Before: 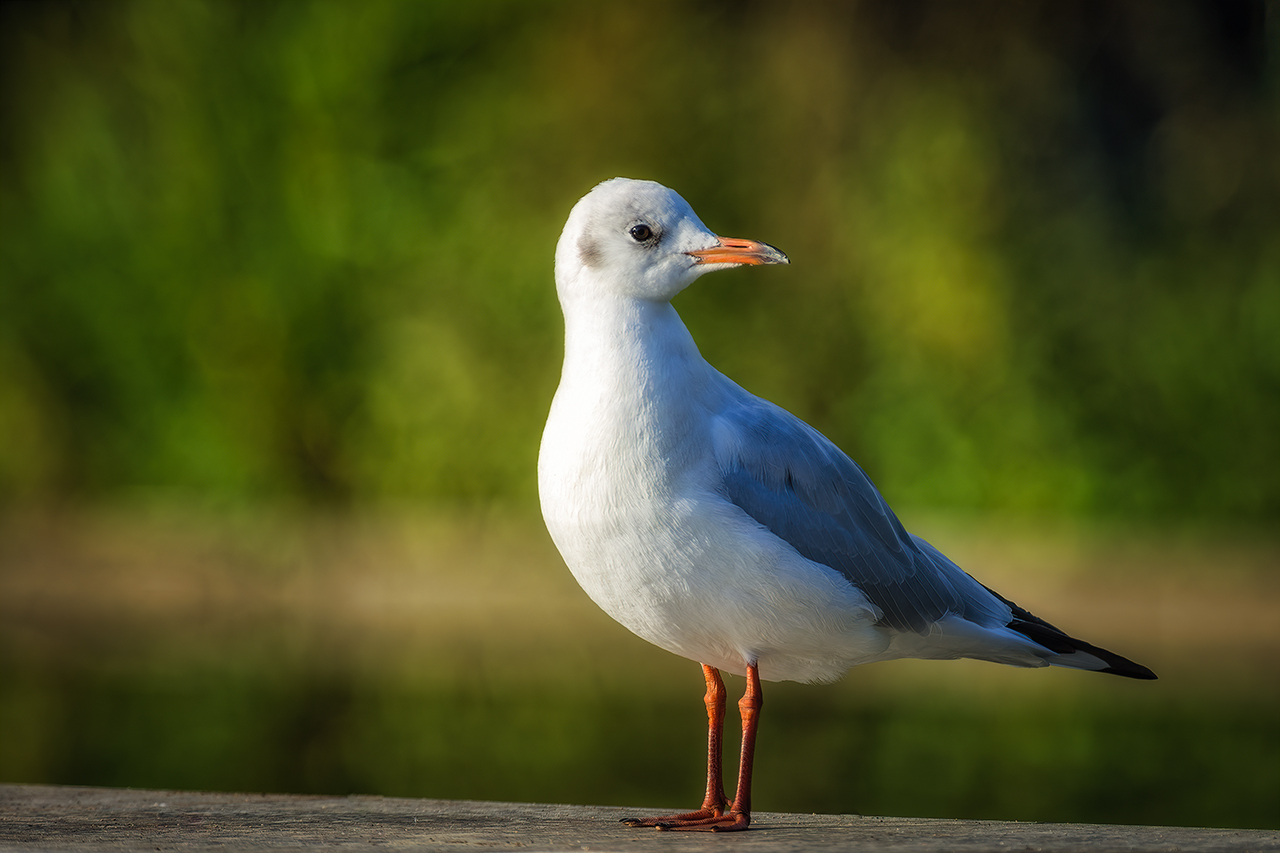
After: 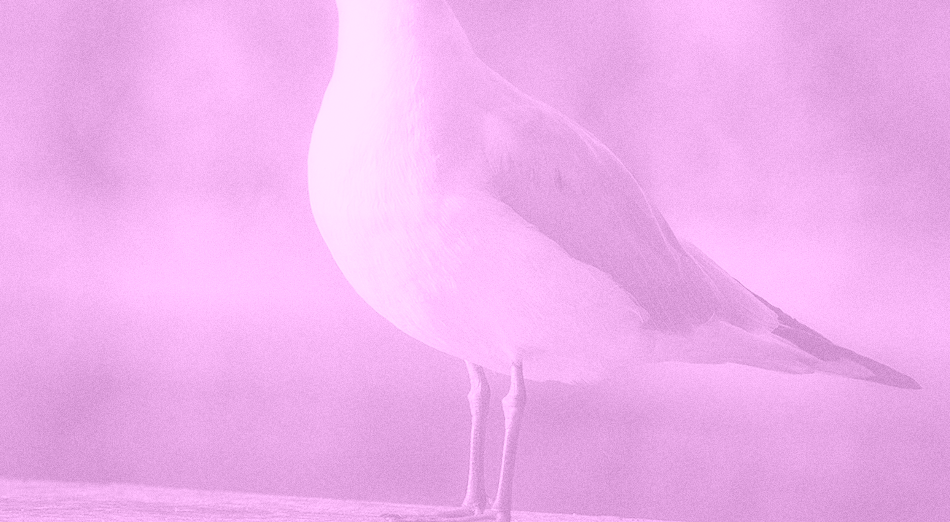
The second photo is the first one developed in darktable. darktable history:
crop and rotate: left 17.299%, top 35.115%, right 7.015%, bottom 1.024%
colorize: hue 331.2°, saturation 75%, source mix 30.28%, lightness 70.52%, version 1
grain: coarseness 0.09 ISO
exposure: compensate highlight preservation false
rotate and perspective: rotation 1.57°, crop left 0.018, crop right 0.982, crop top 0.039, crop bottom 0.961
